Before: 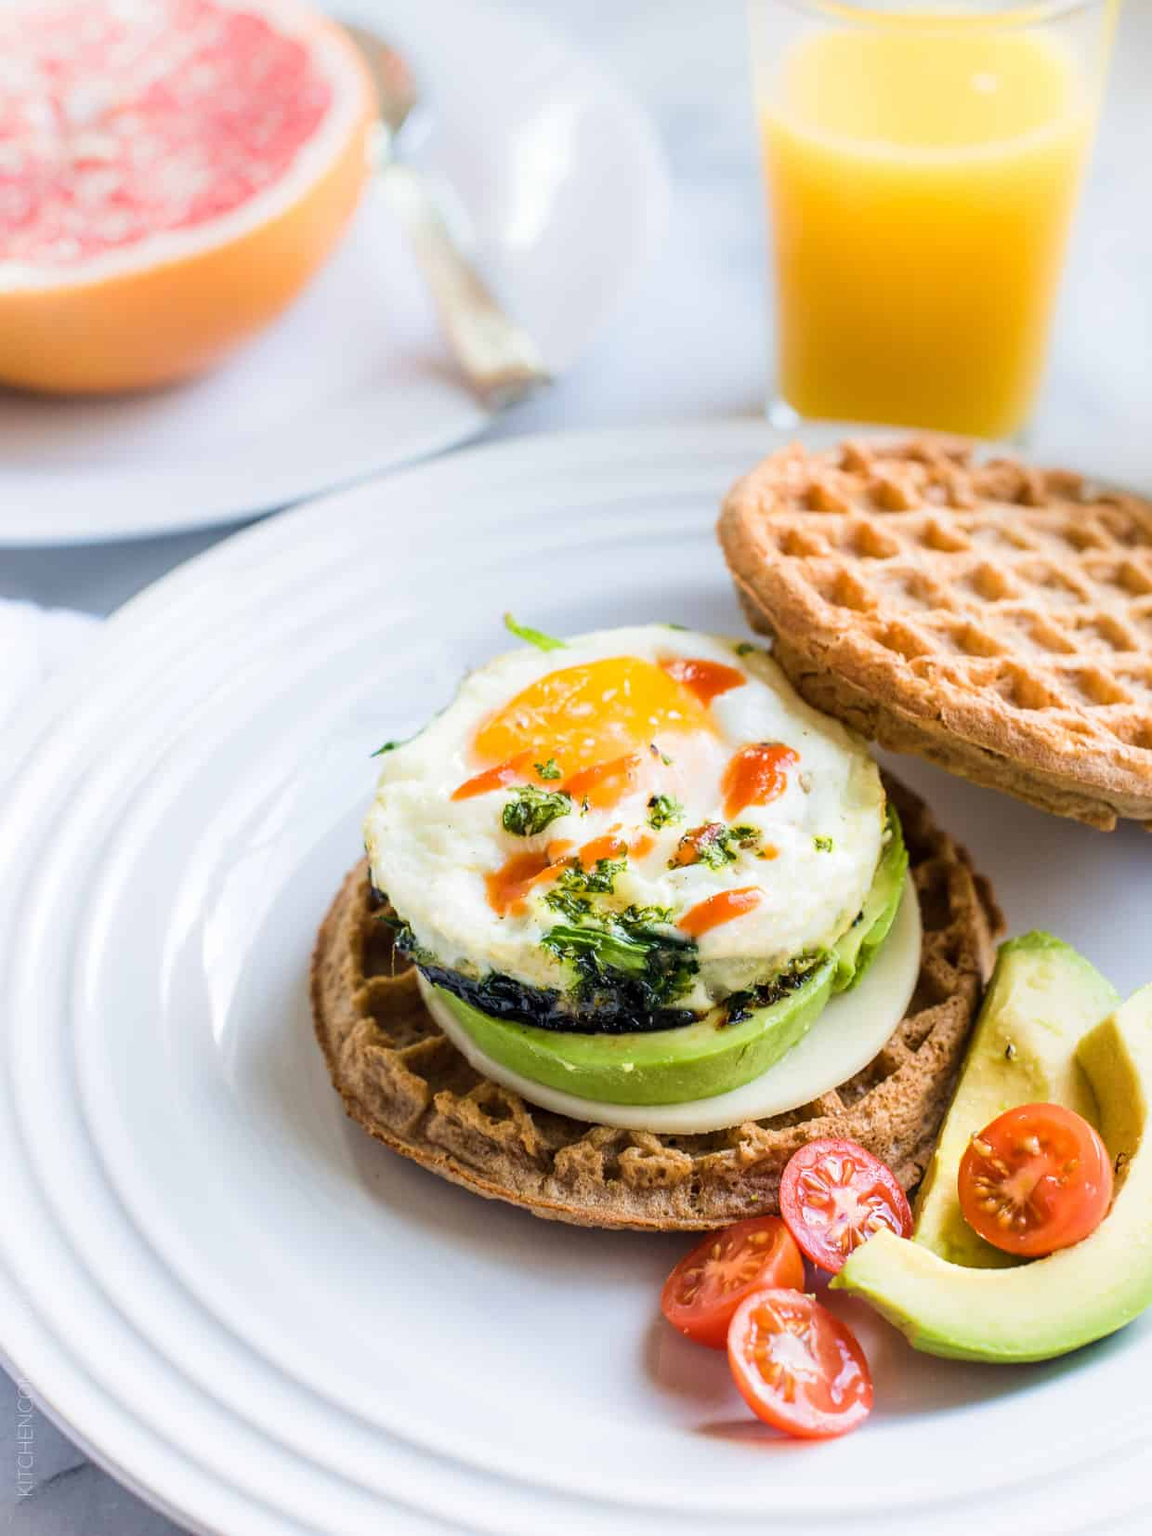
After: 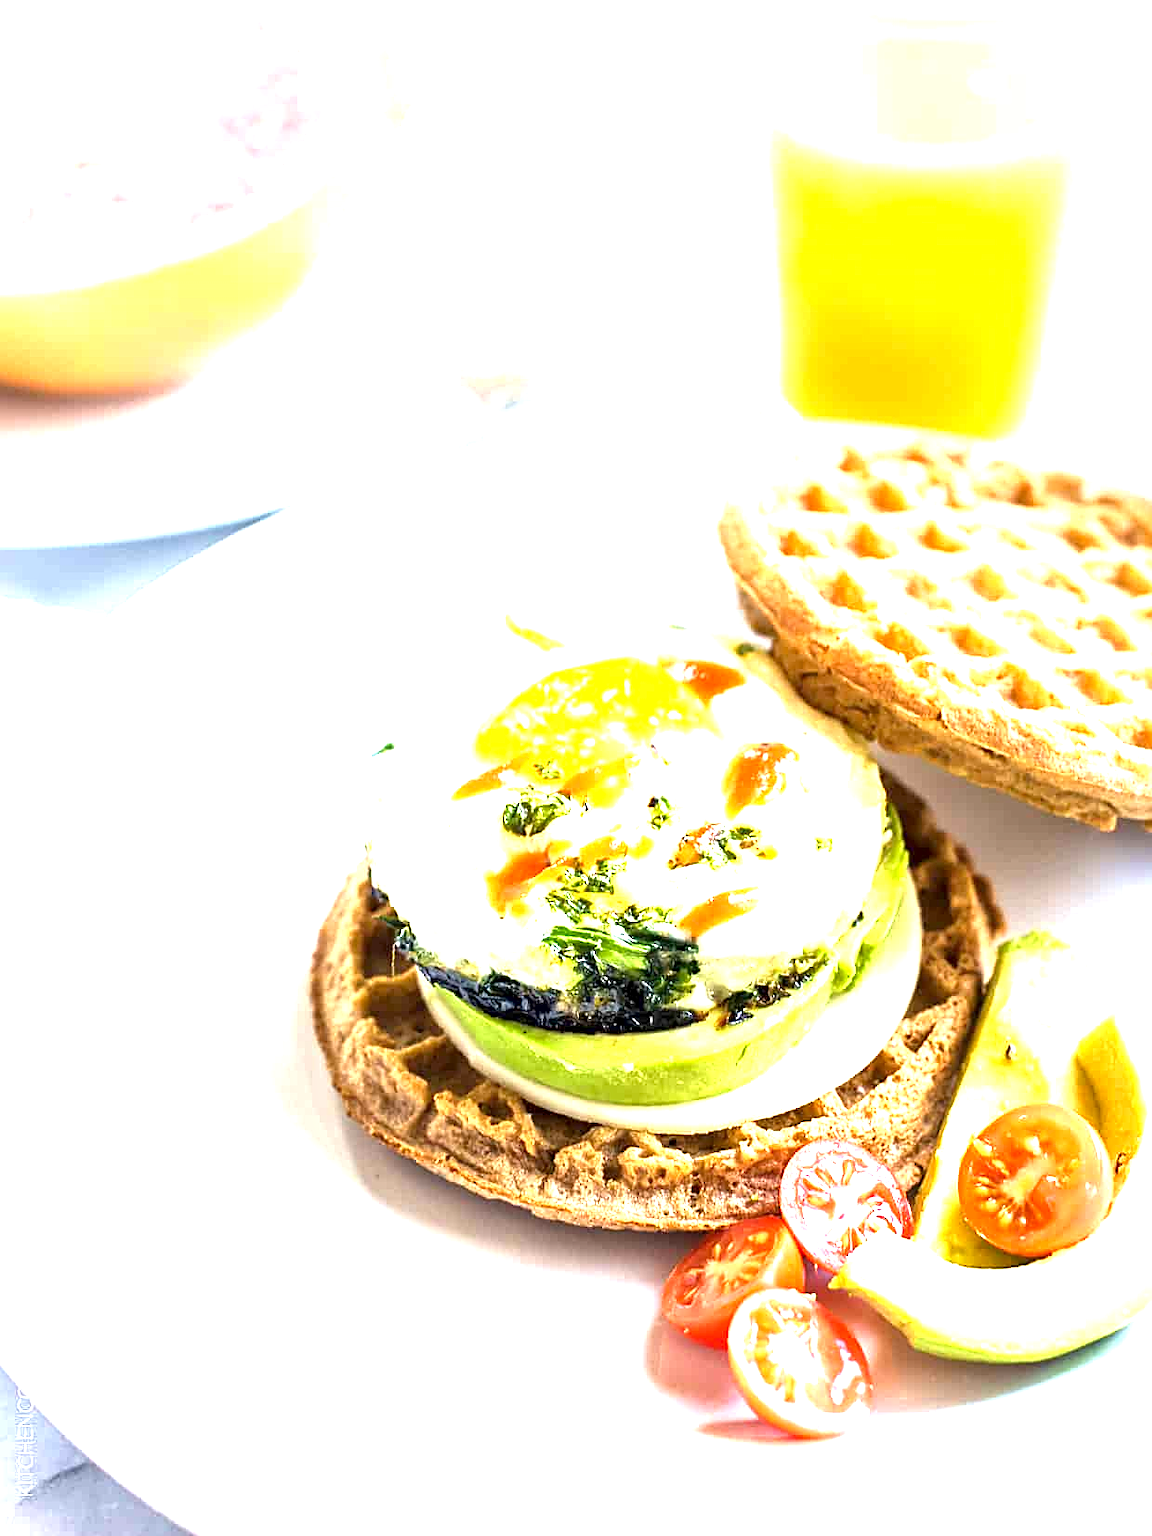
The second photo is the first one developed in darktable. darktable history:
sharpen: on, module defaults
local contrast: mode bilateral grid, contrast 20, coarseness 50, detail 130%, midtone range 0.2
exposure: black level correction 0.001, exposure 1.719 EV, compensate exposure bias true, compensate highlight preservation false
